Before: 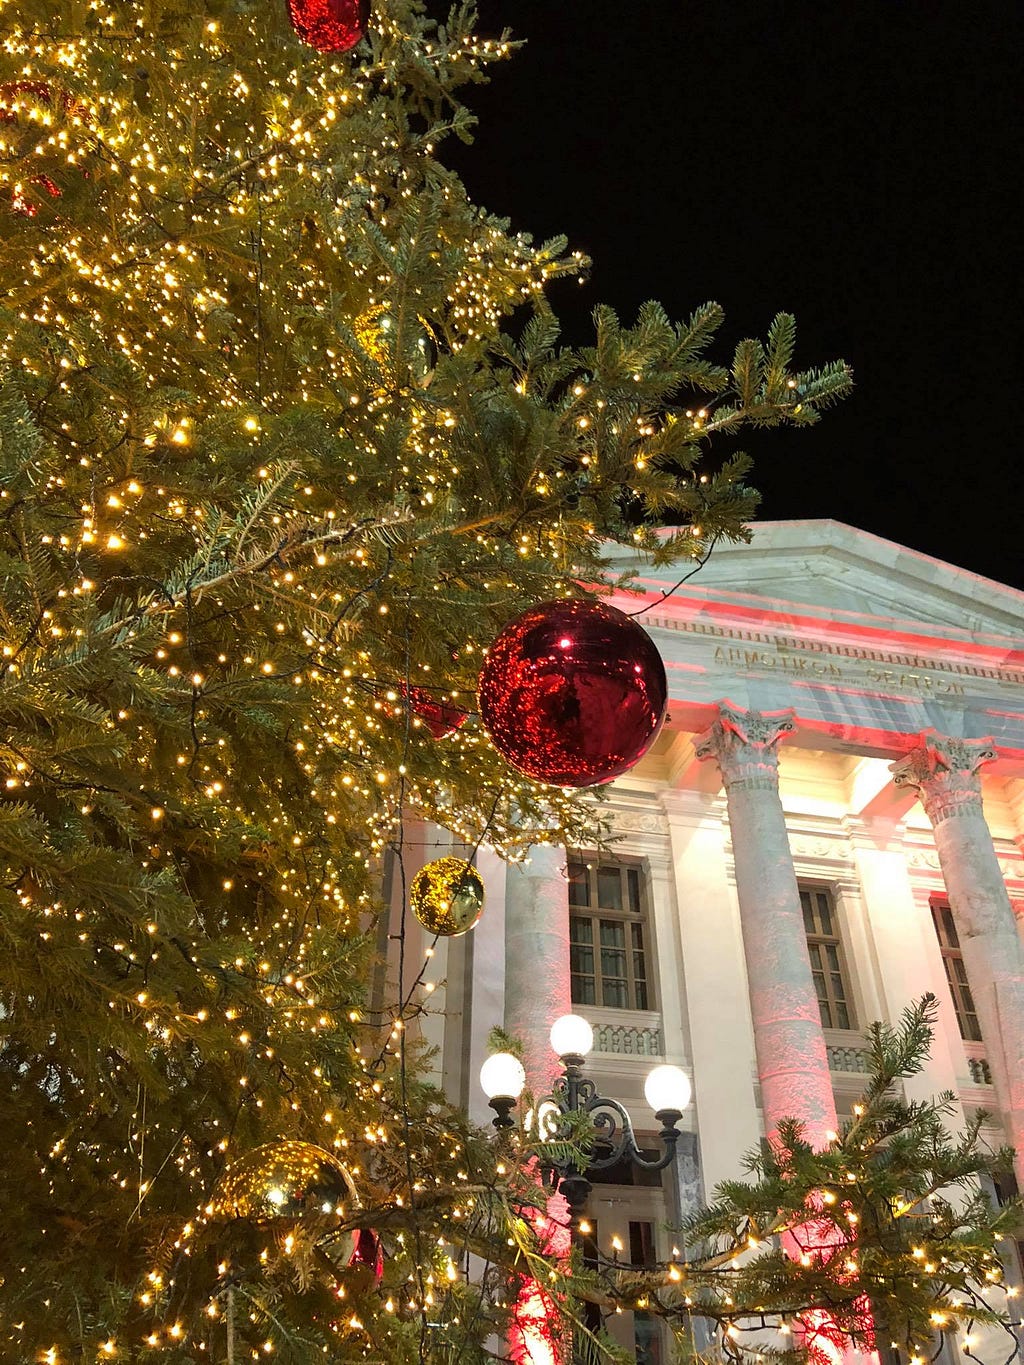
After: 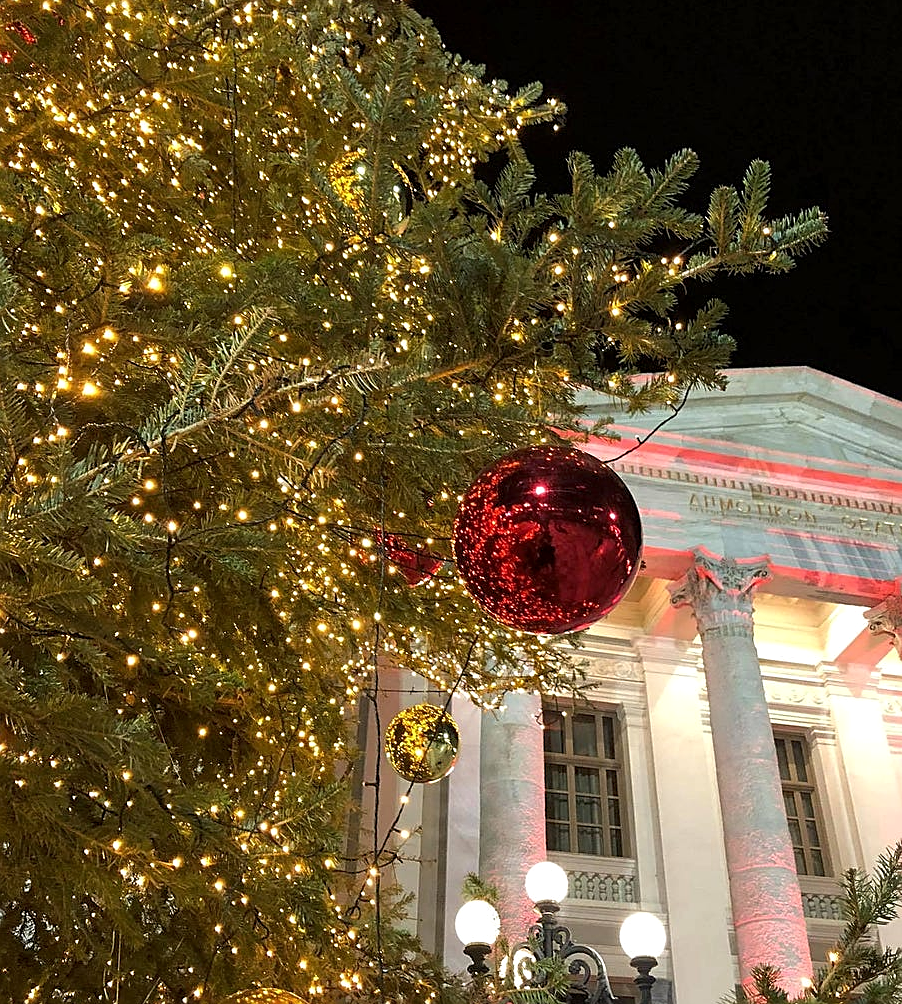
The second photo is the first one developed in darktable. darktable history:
local contrast: highlights 107%, shadows 102%, detail 119%, midtone range 0.2
levels: white 90.66%
sharpen: on, module defaults
crop and rotate: left 2.458%, top 11.243%, right 9.4%, bottom 15.151%
